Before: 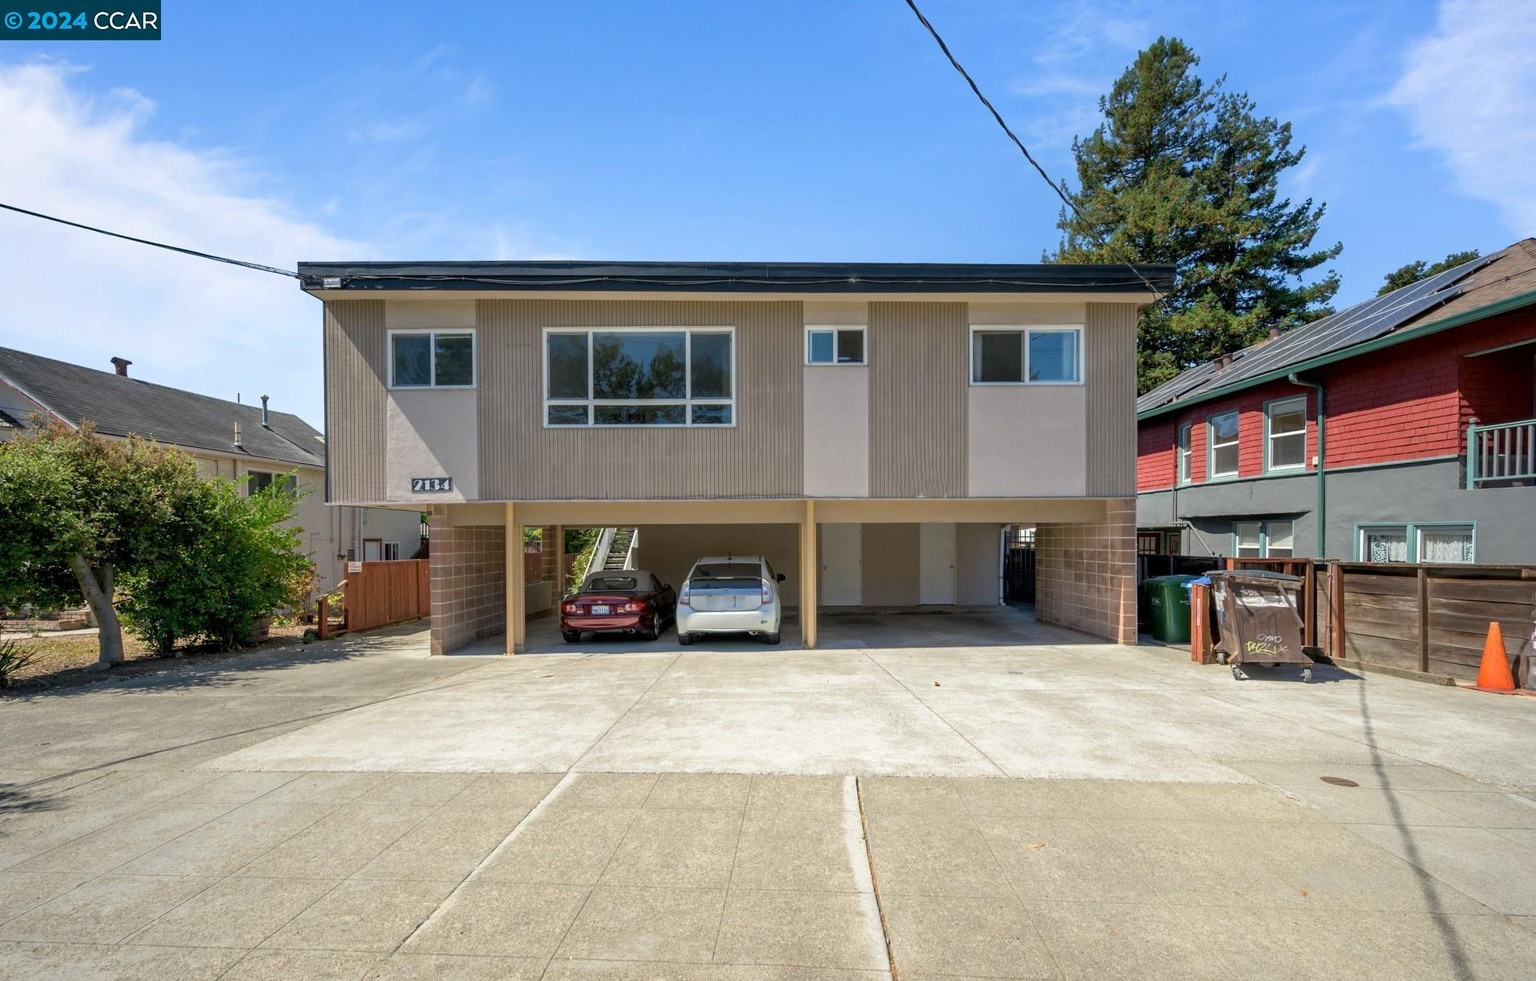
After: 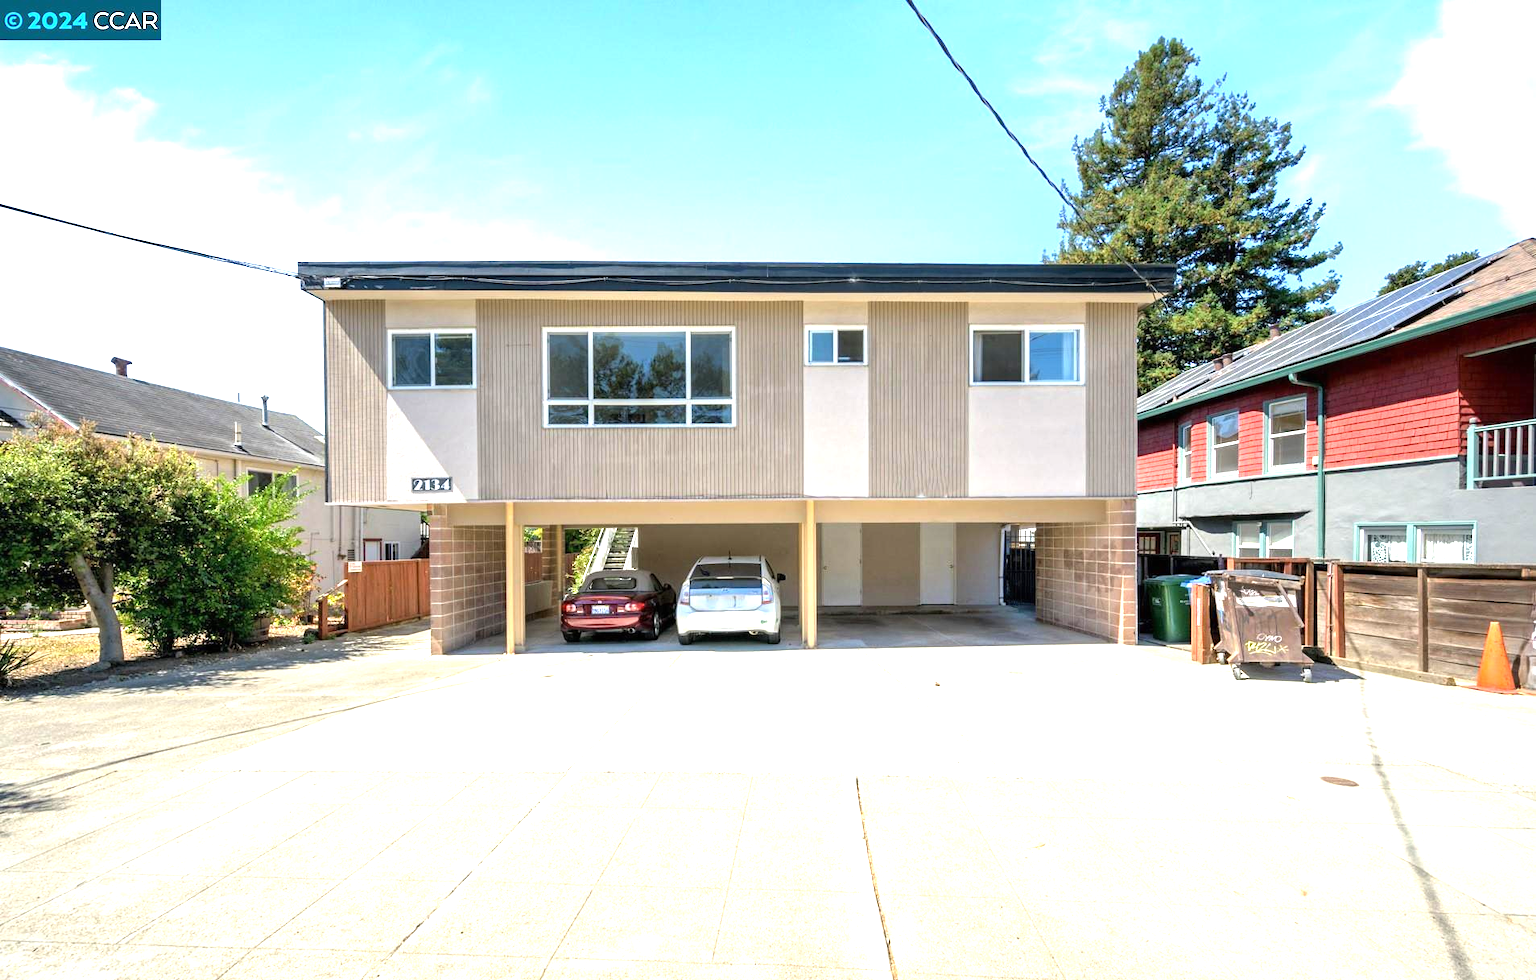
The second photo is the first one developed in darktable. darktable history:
exposure: black level correction 0, exposure 1 EV, compensate highlight preservation false
tone equalizer: -8 EV -0.393 EV, -7 EV -0.362 EV, -6 EV -0.3 EV, -5 EV -0.192 EV, -3 EV 0.196 EV, -2 EV 0.33 EV, -1 EV 0.408 EV, +0 EV 0.424 EV
